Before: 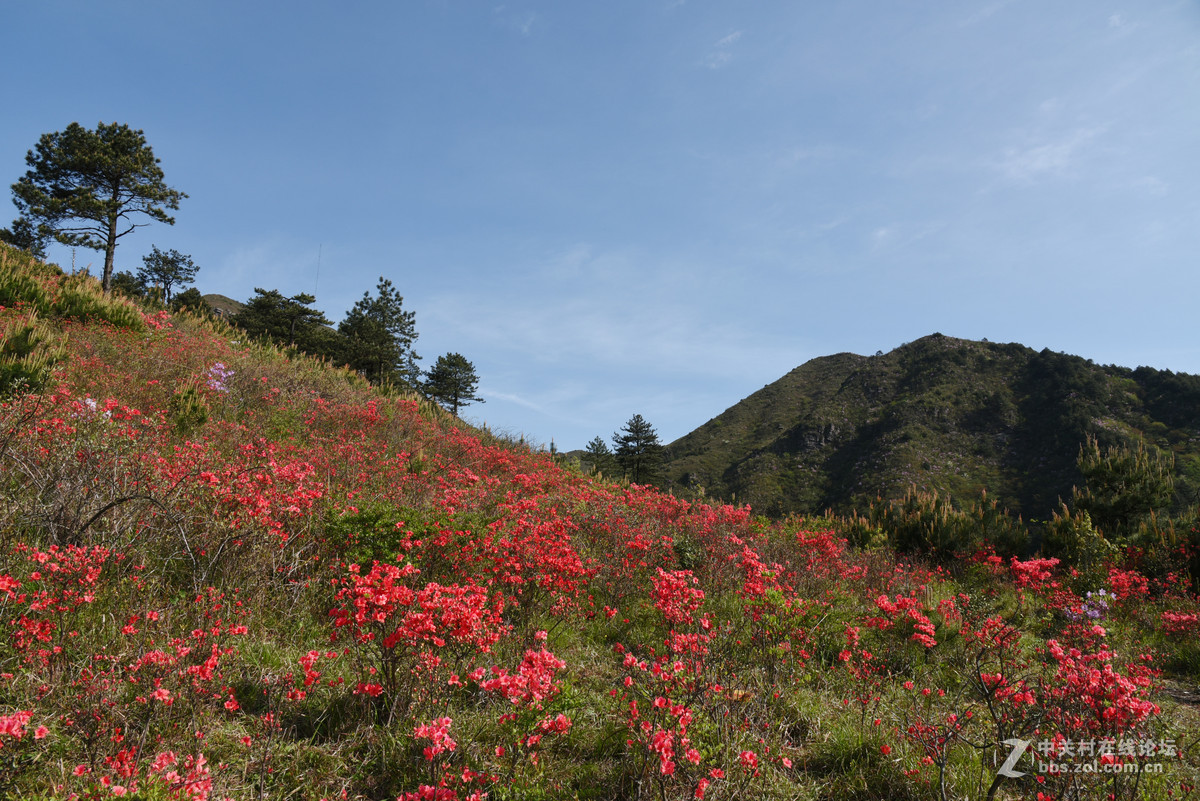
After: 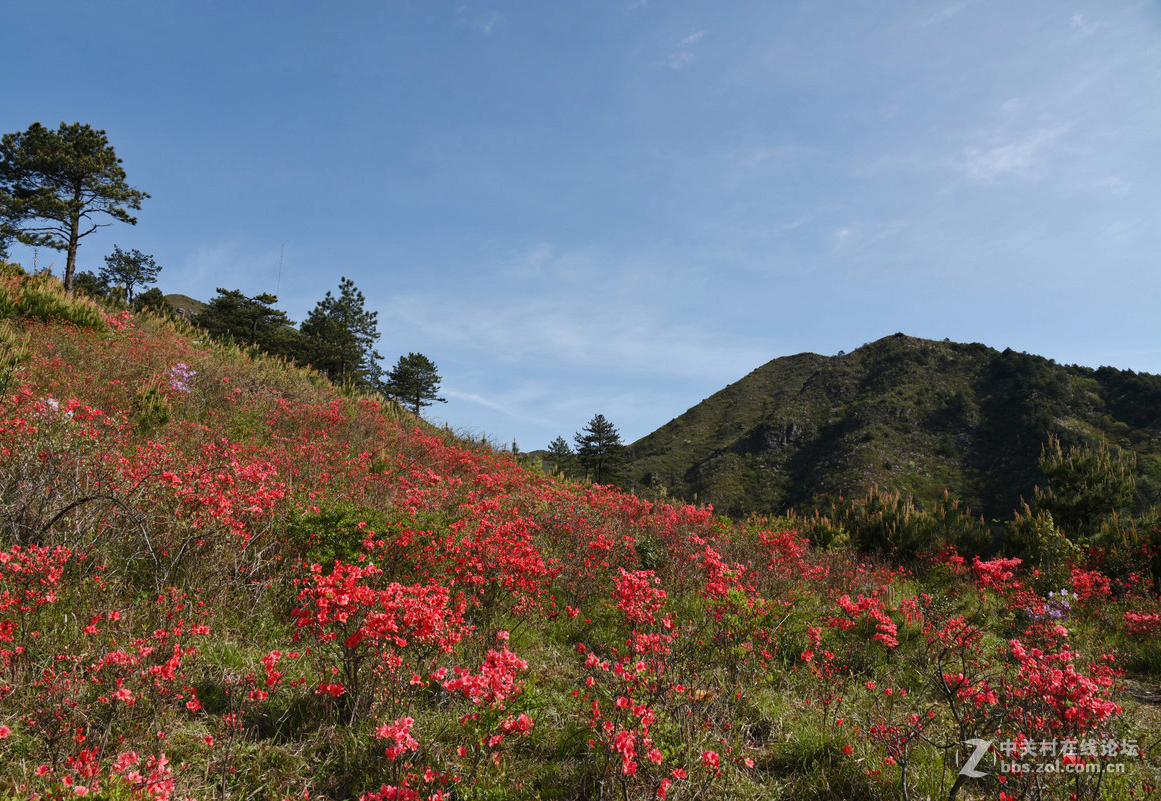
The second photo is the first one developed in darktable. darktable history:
haze removal: strength 0.247, distance 0.253, compatibility mode true, adaptive false
crop and rotate: left 3.188%
